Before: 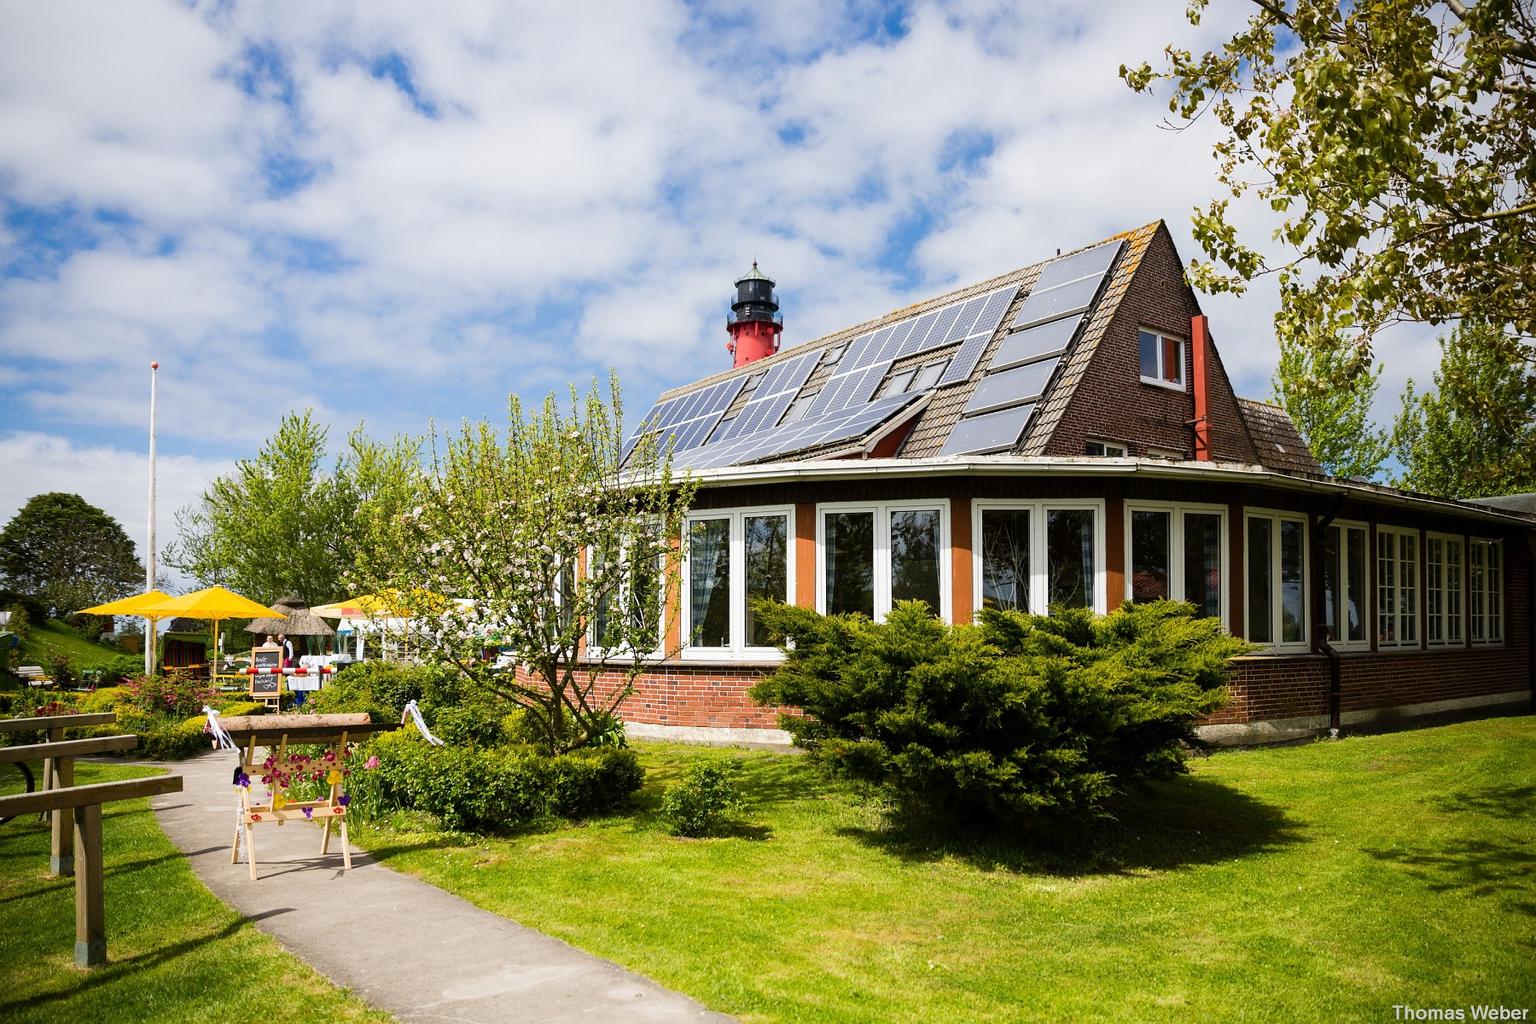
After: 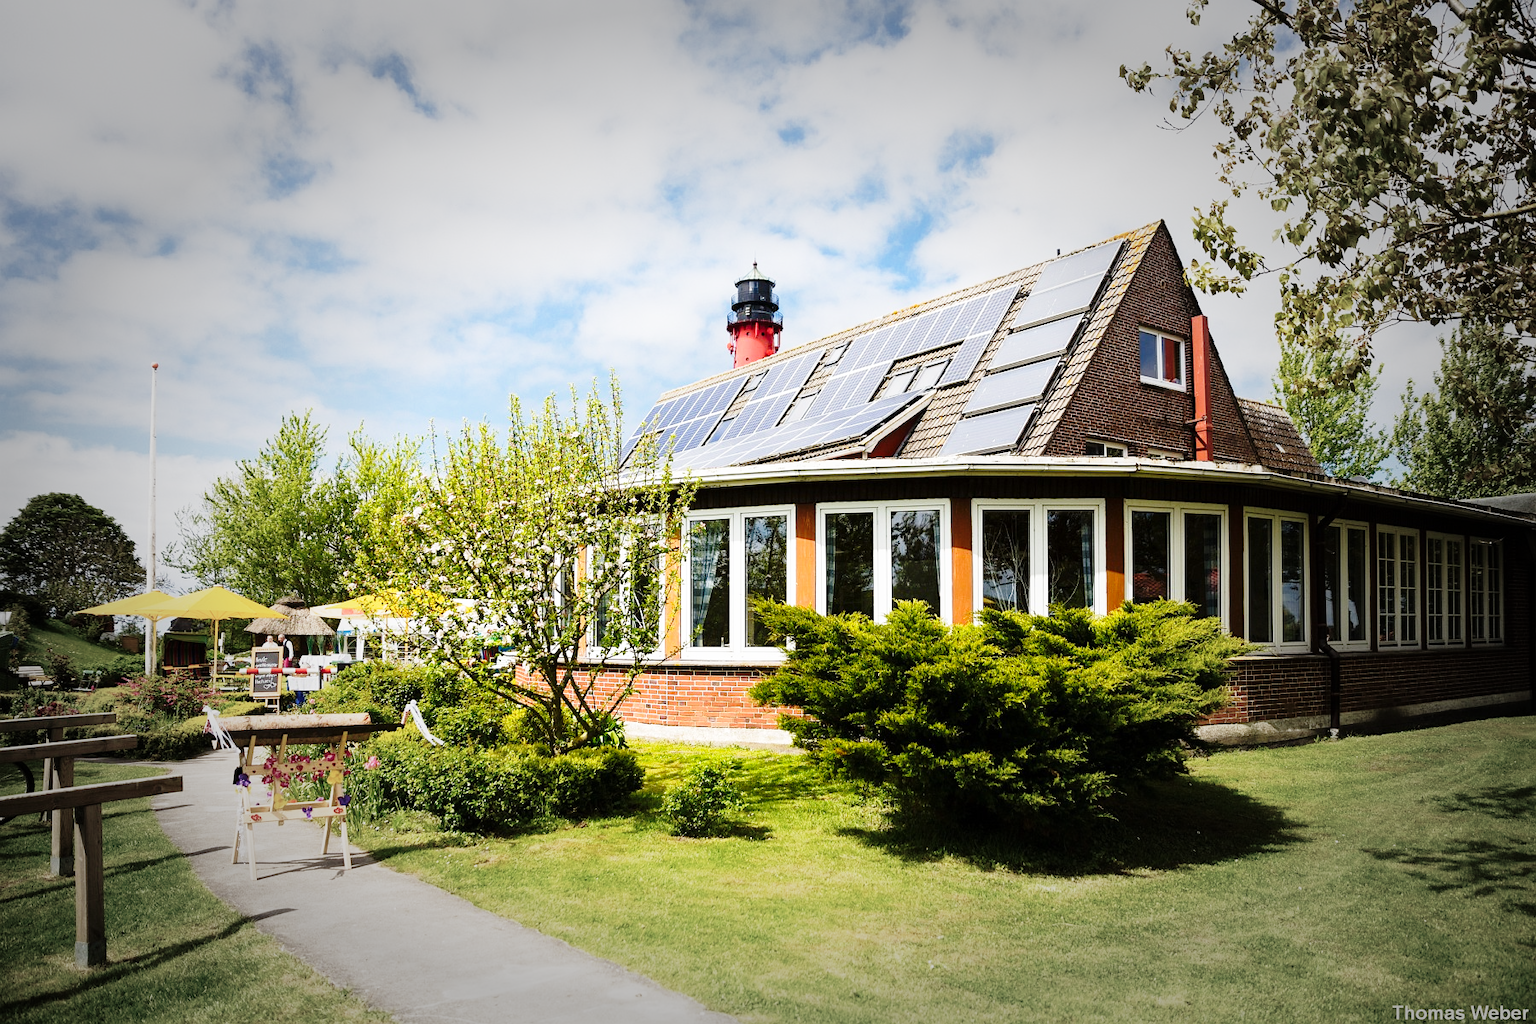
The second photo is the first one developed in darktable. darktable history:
base curve: curves: ch0 [(0, 0) (0.028, 0.03) (0.121, 0.232) (0.46, 0.748) (0.859, 0.968) (1, 1)], preserve colors none
vignetting: fall-off start 49.29%, automatic ratio true, width/height ratio 1.287, unbound false
